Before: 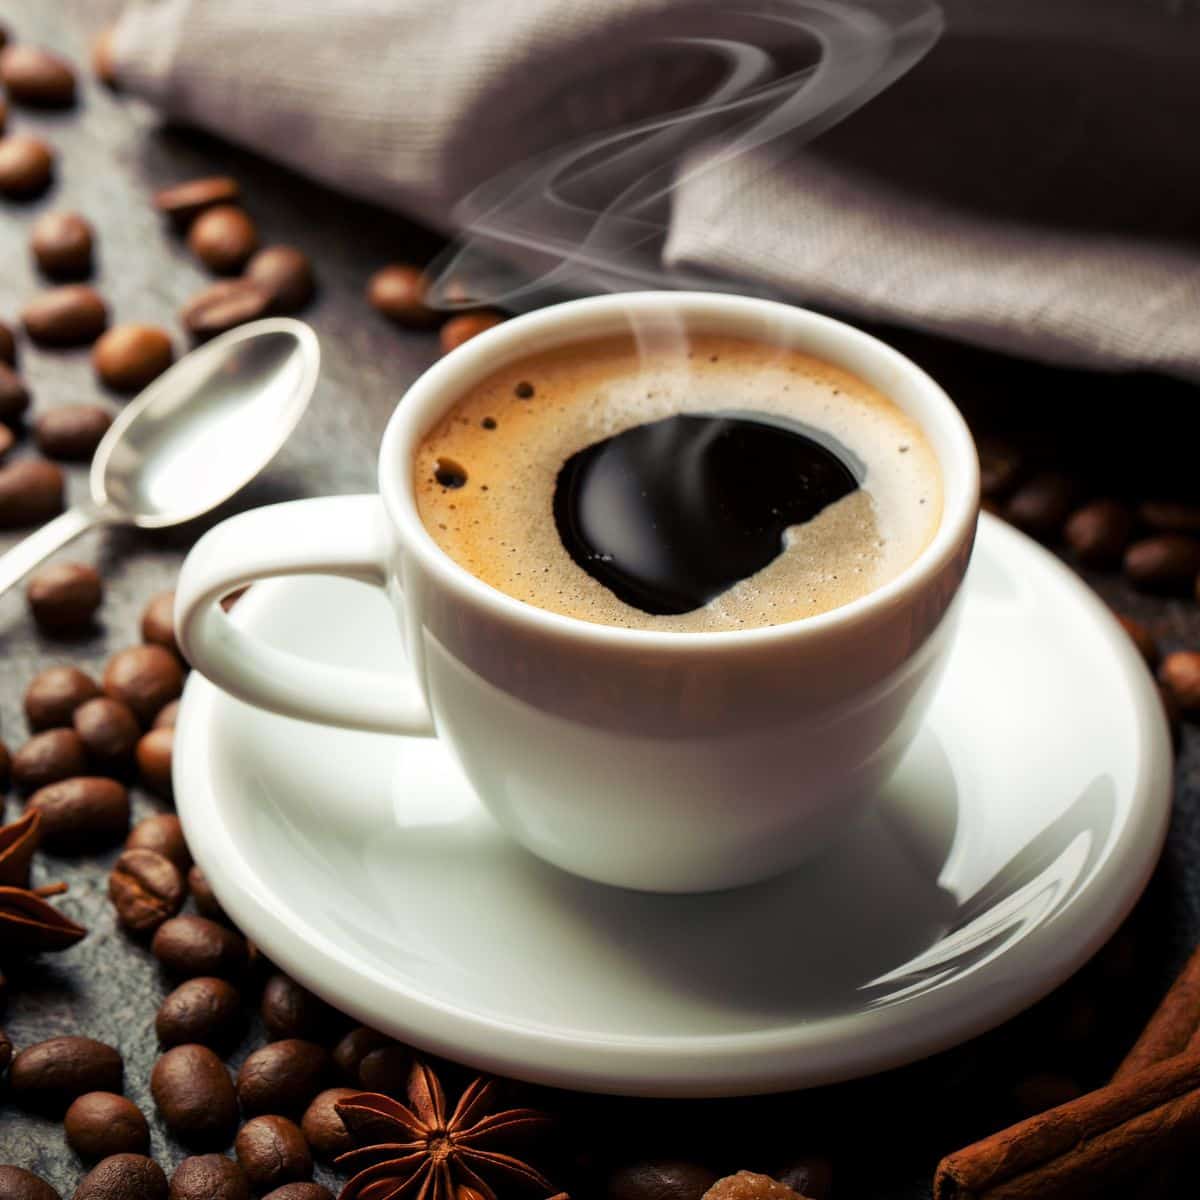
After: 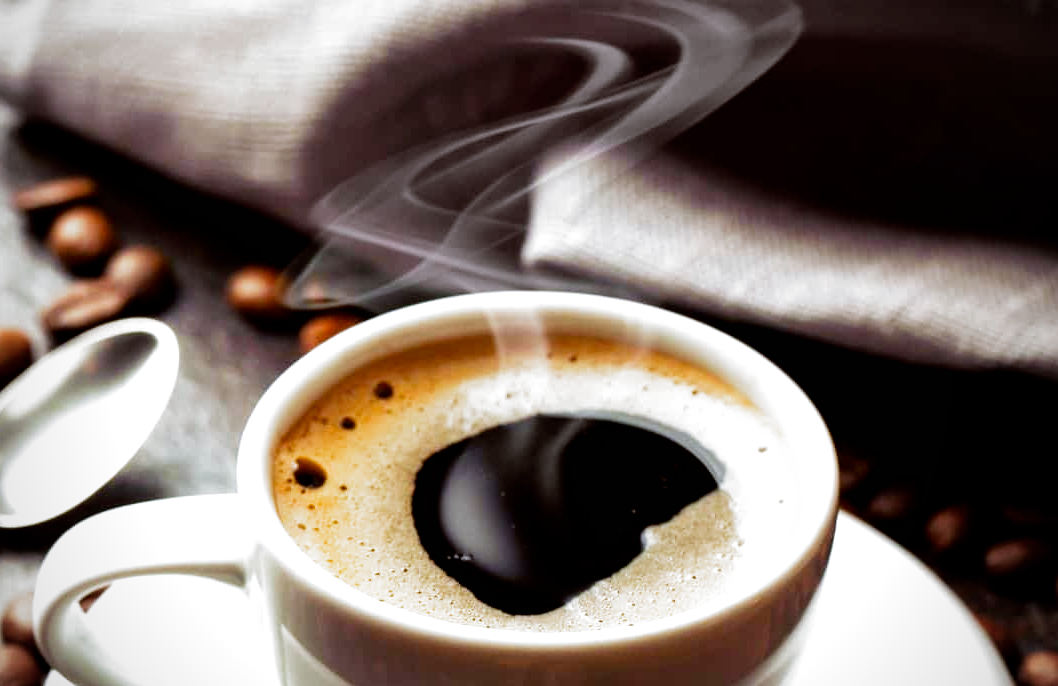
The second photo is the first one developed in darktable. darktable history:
vignetting: fall-off radius 60.92%
color balance: lift [1.005, 1.002, 0.998, 0.998], gamma [1, 1.021, 1.02, 0.979], gain [0.923, 1.066, 1.056, 0.934]
white balance: red 0.948, green 1.02, blue 1.176
exposure: black level correction 0.003, exposure 0.383 EV, compensate highlight preservation false
crop and rotate: left 11.812%, bottom 42.776%
filmic rgb: black relative exposure -8.2 EV, white relative exposure 2.2 EV, threshold 3 EV, hardness 7.11, latitude 75%, contrast 1.325, highlights saturation mix -2%, shadows ↔ highlights balance 30%, preserve chrominance no, color science v5 (2021), contrast in shadows safe, contrast in highlights safe, enable highlight reconstruction true
